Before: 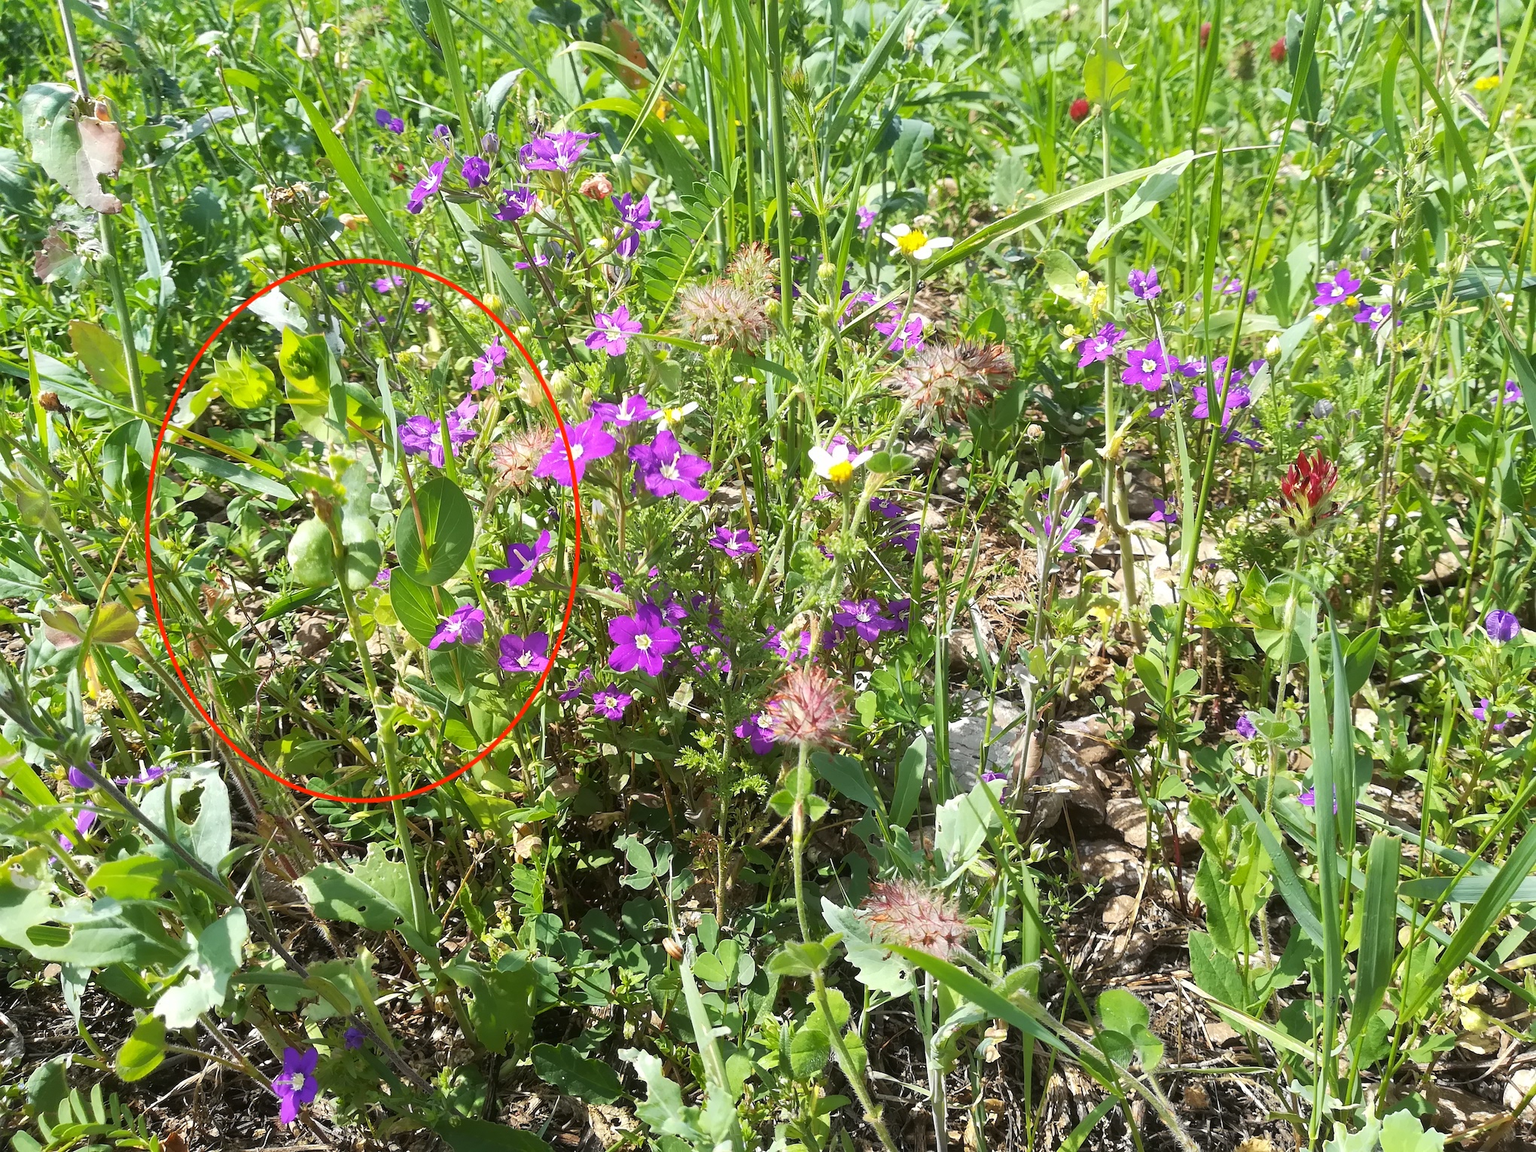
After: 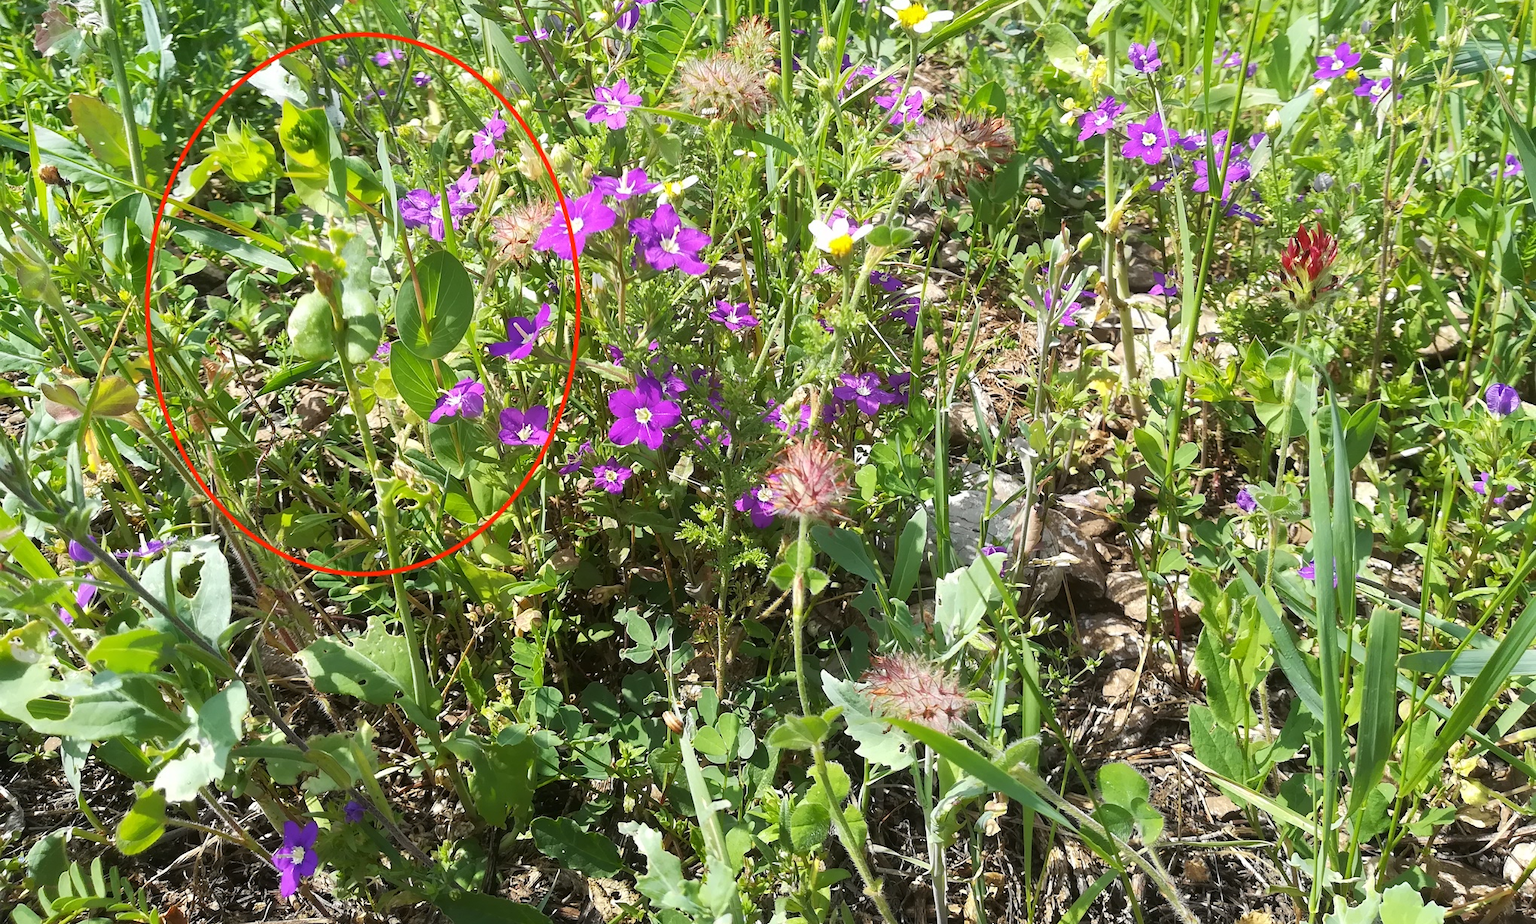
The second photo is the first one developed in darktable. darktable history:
crop and rotate: top 19.703%
